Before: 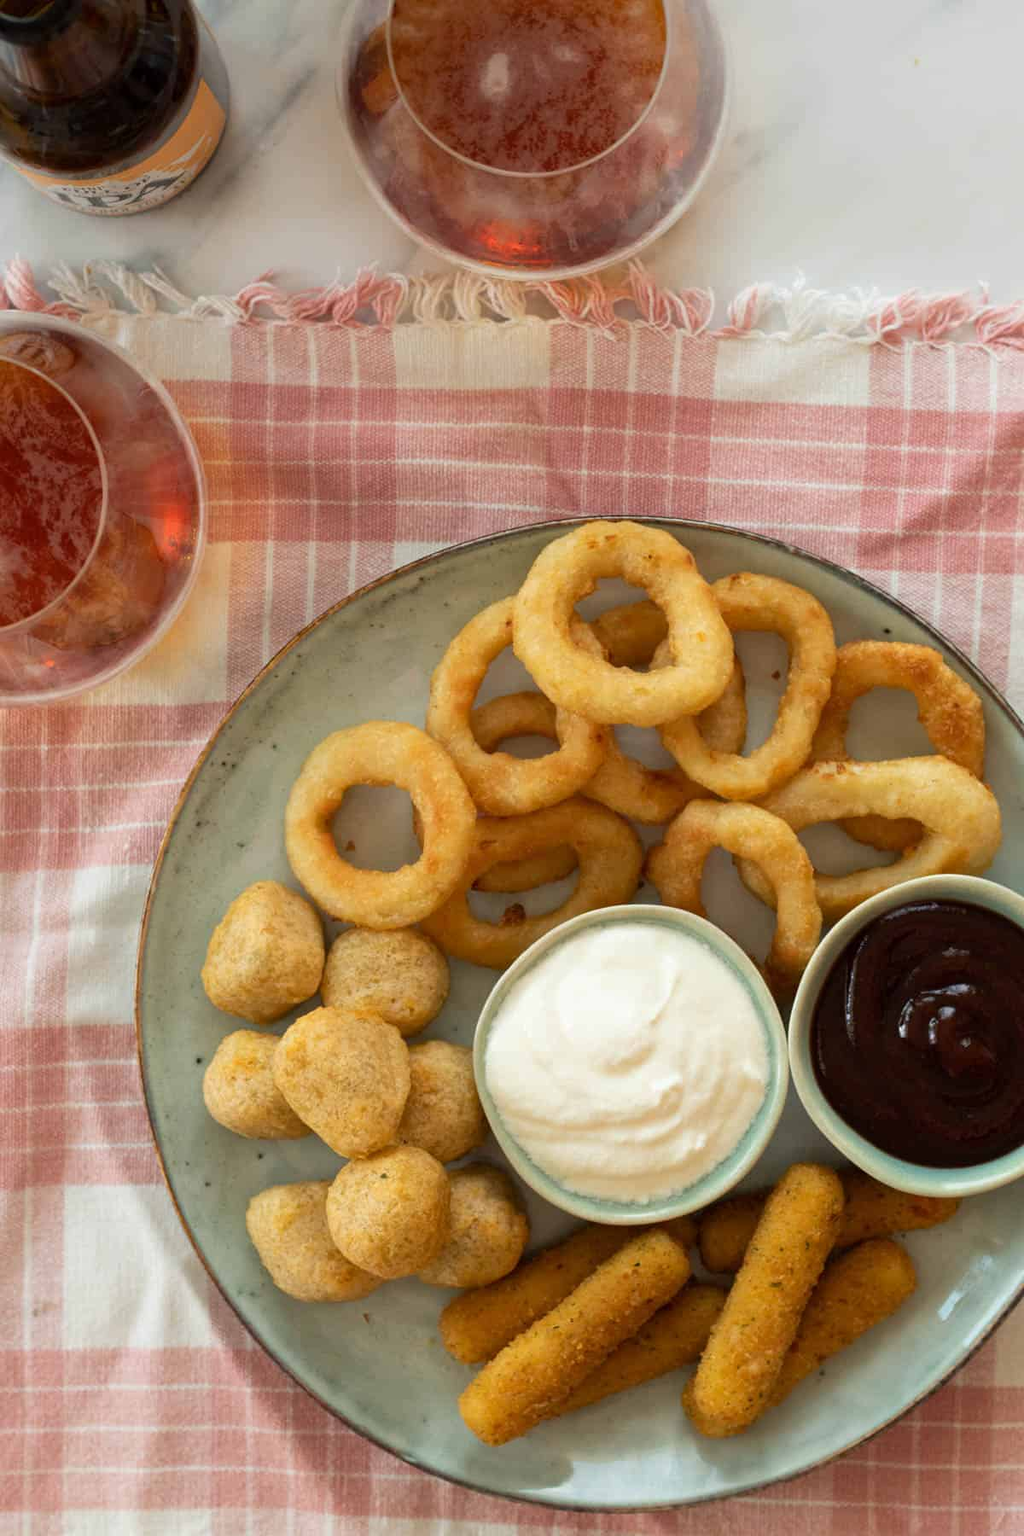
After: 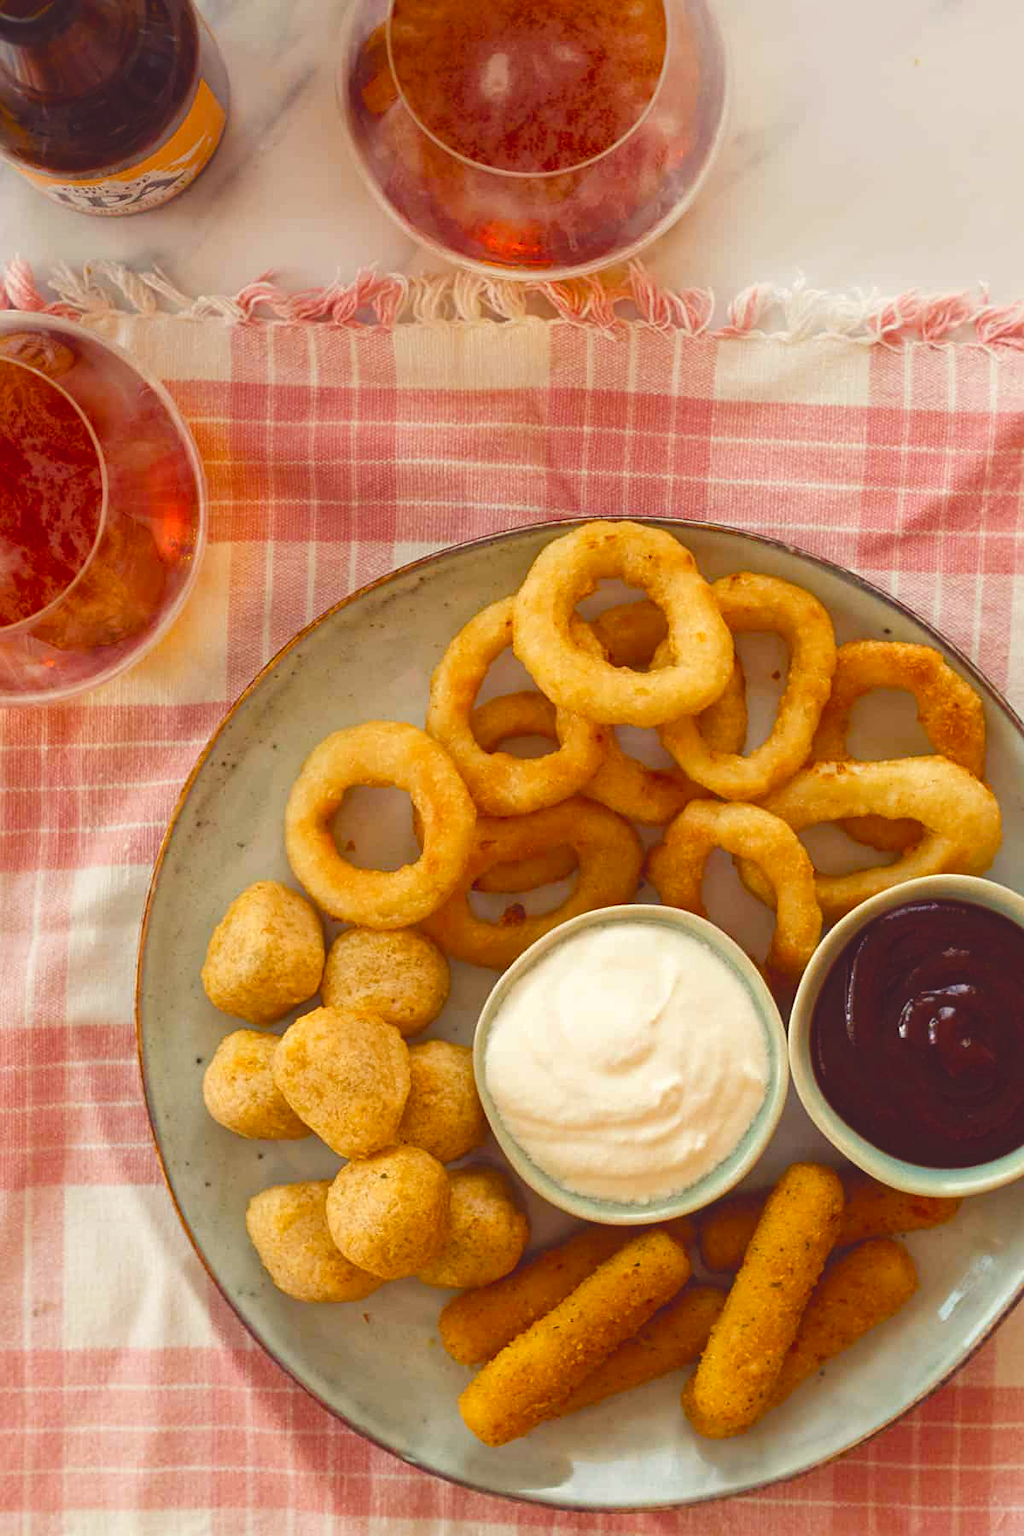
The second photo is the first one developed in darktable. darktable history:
color balance rgb: shadows lift › chroma 3%, shadows lift › hue 280.8°, power › hue 330°, highlights gain › chroma 3%, highlights gain › hue 75.6°, global offset › luminance 1.5%, perceptual saturation grading › global saturation 20%, perceptual saturation grading › highlights -25%, perceptual saturation grading › shadows 50%, global vibrance 30%
sharpen: amount 0.2
rgb levels: mode RGB, independent channels, levels [[0, 0.474, 1], [0, 0.5, 1], [0, 0.5, 1]]
